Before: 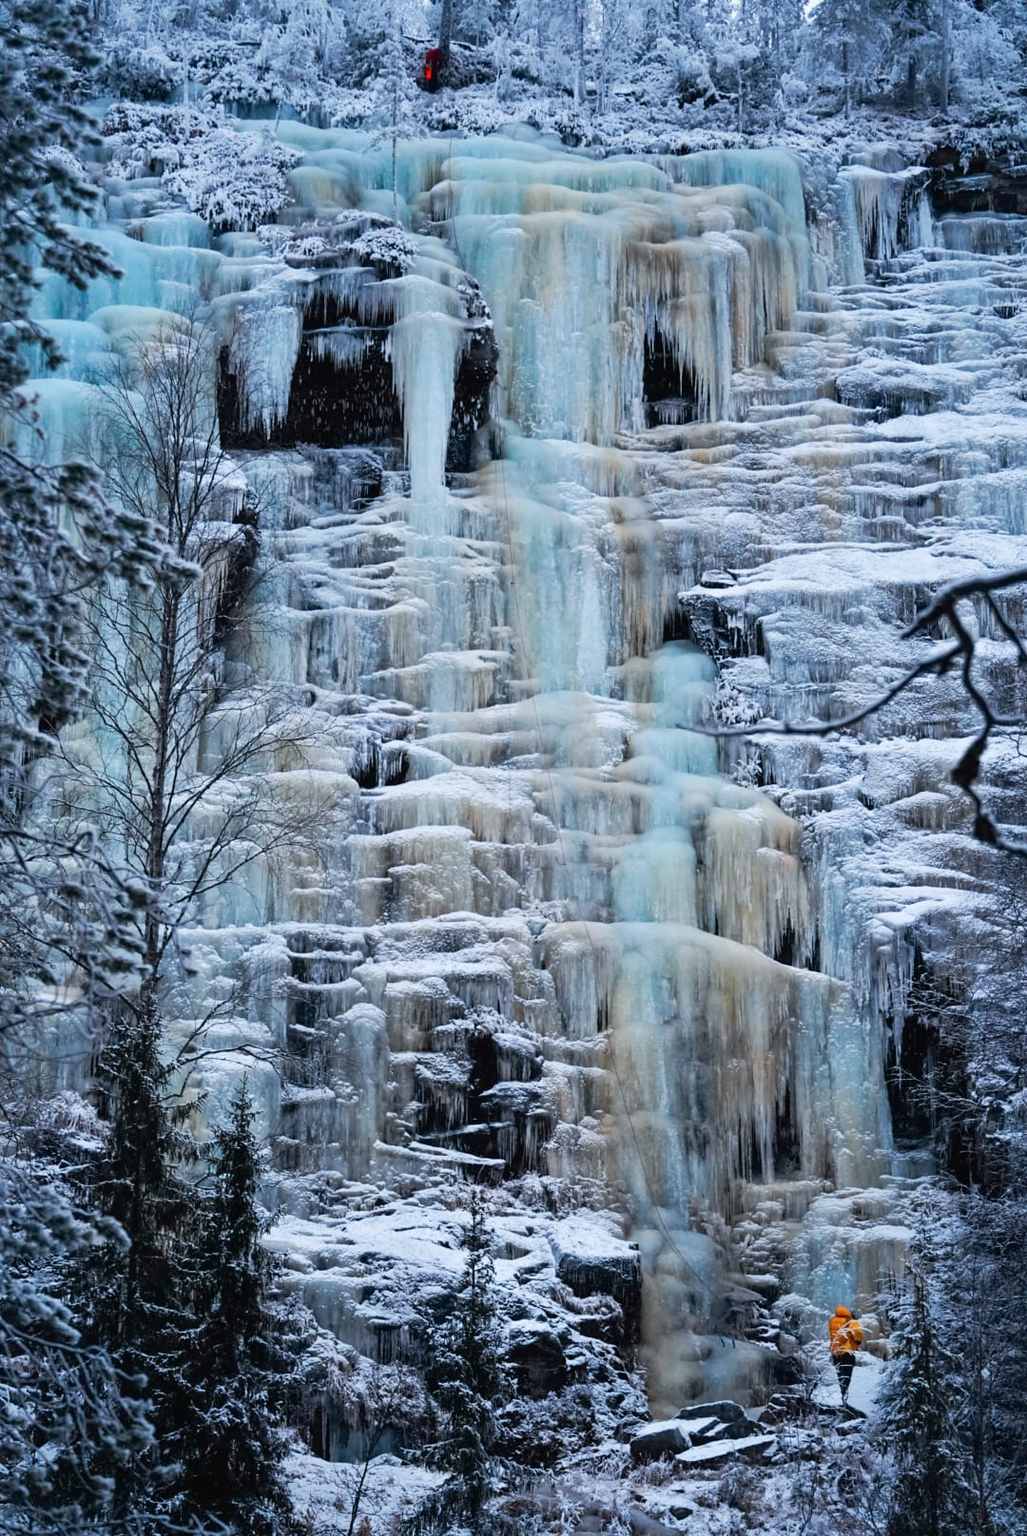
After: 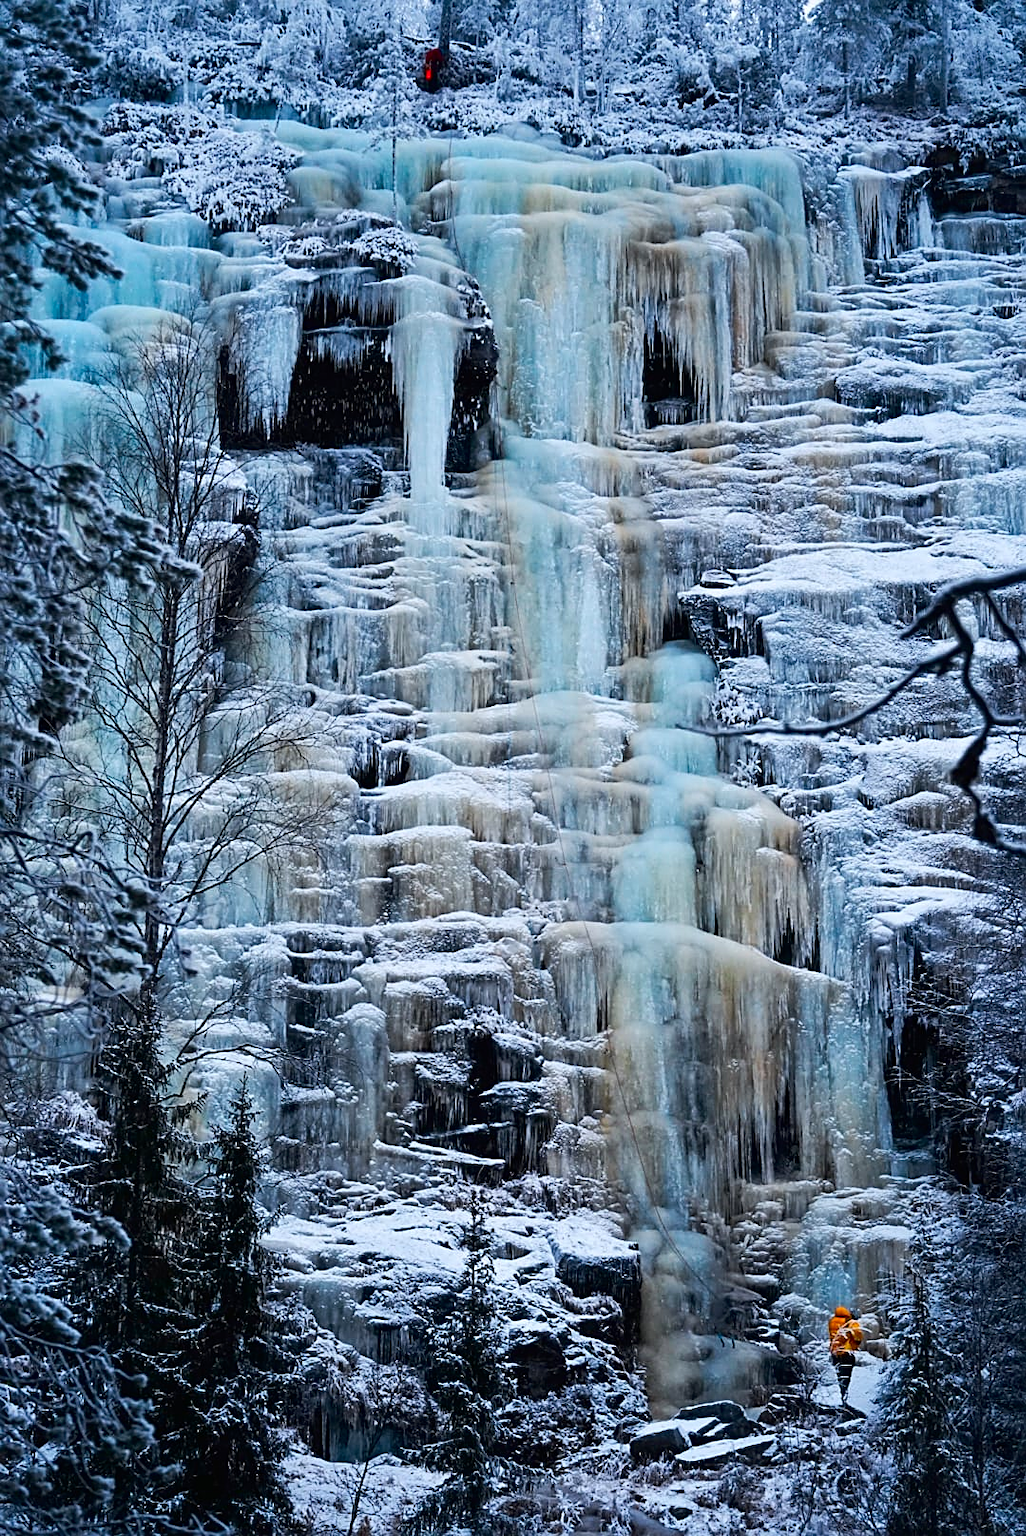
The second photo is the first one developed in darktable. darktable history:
sharpen: on, module defaults
contrast brightness saturation: contrast 0.129, brightness -0.061, saturation 0.157
